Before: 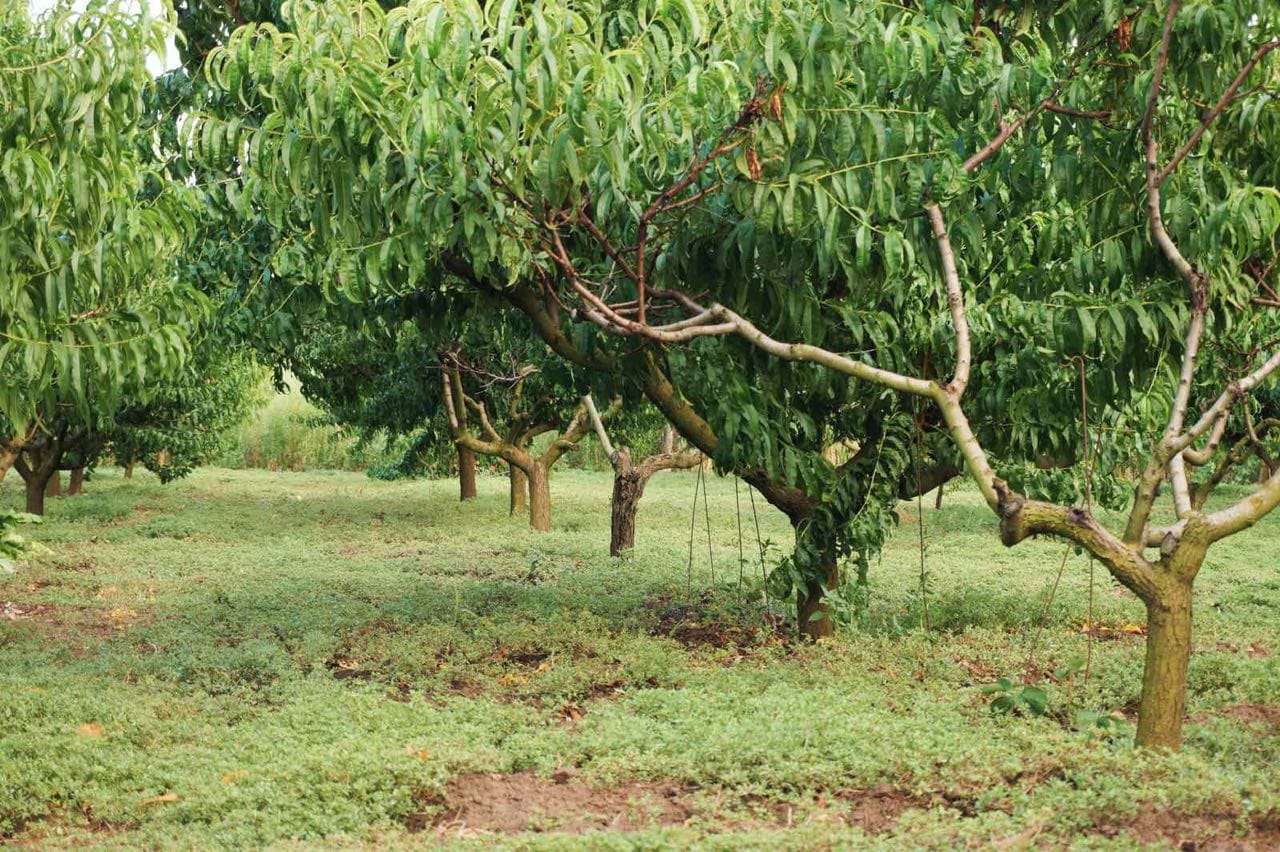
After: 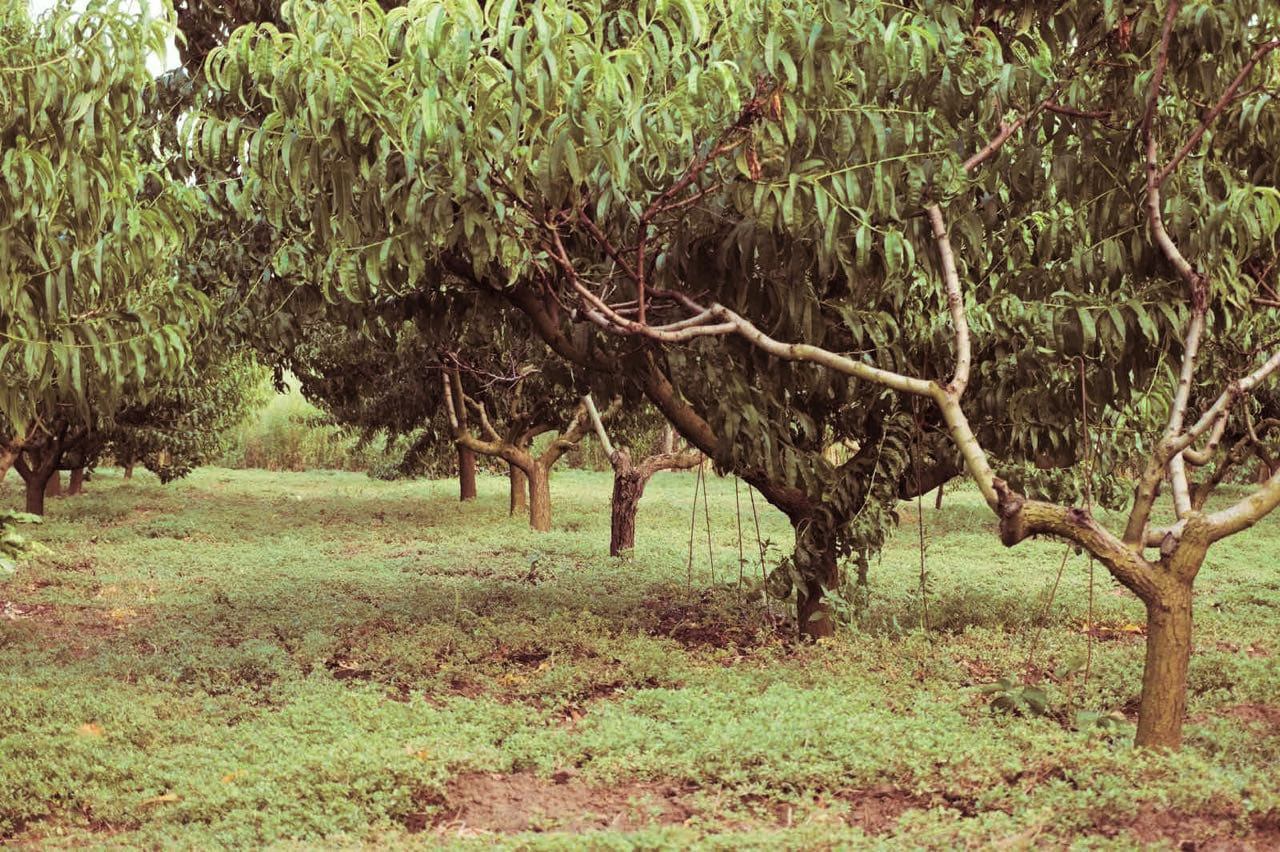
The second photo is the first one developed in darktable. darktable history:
split-toning: on, module defaults
white balance: emerald 1
